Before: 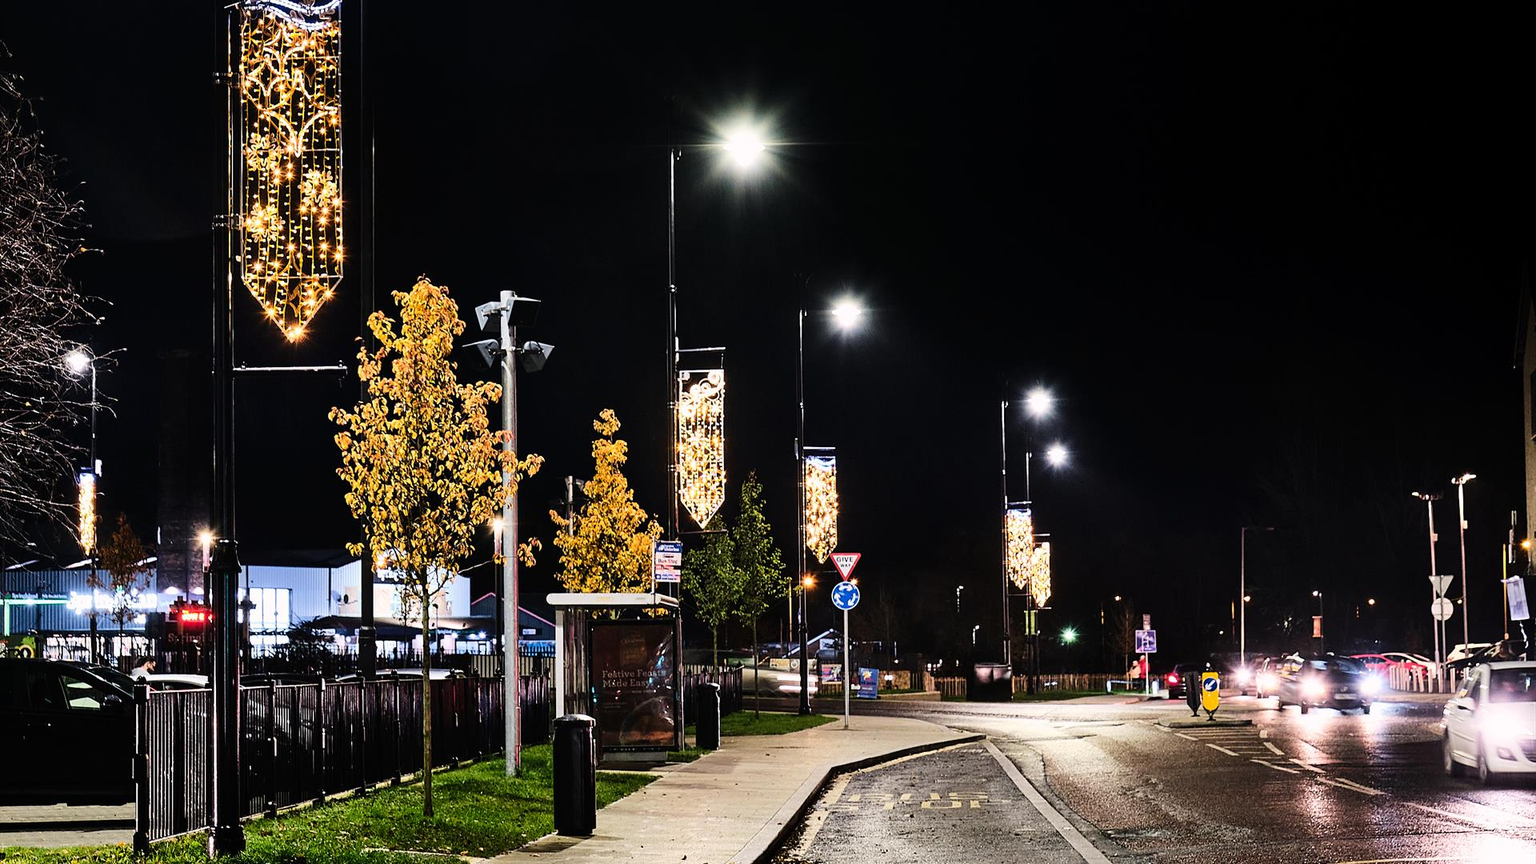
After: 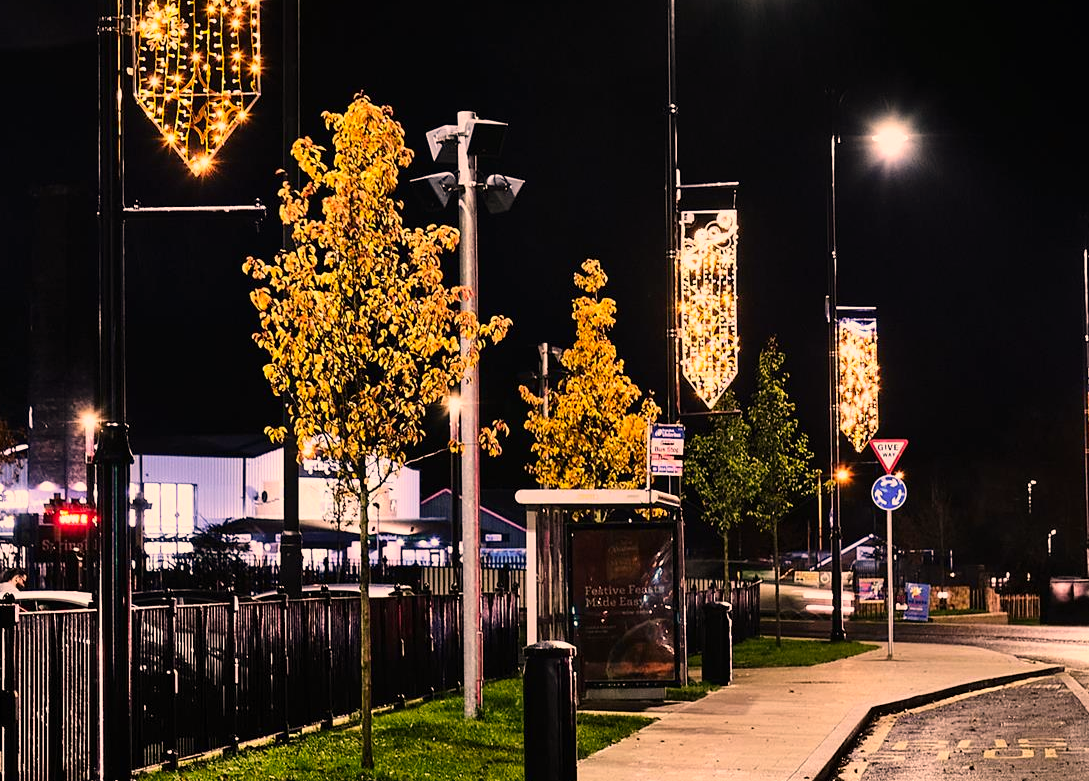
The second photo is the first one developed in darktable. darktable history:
color correction: highlights a* 20.46, highlights b* 19.93
crop: left 8.785%, top 23.364%, right 34.457%, bottom 4.315%
